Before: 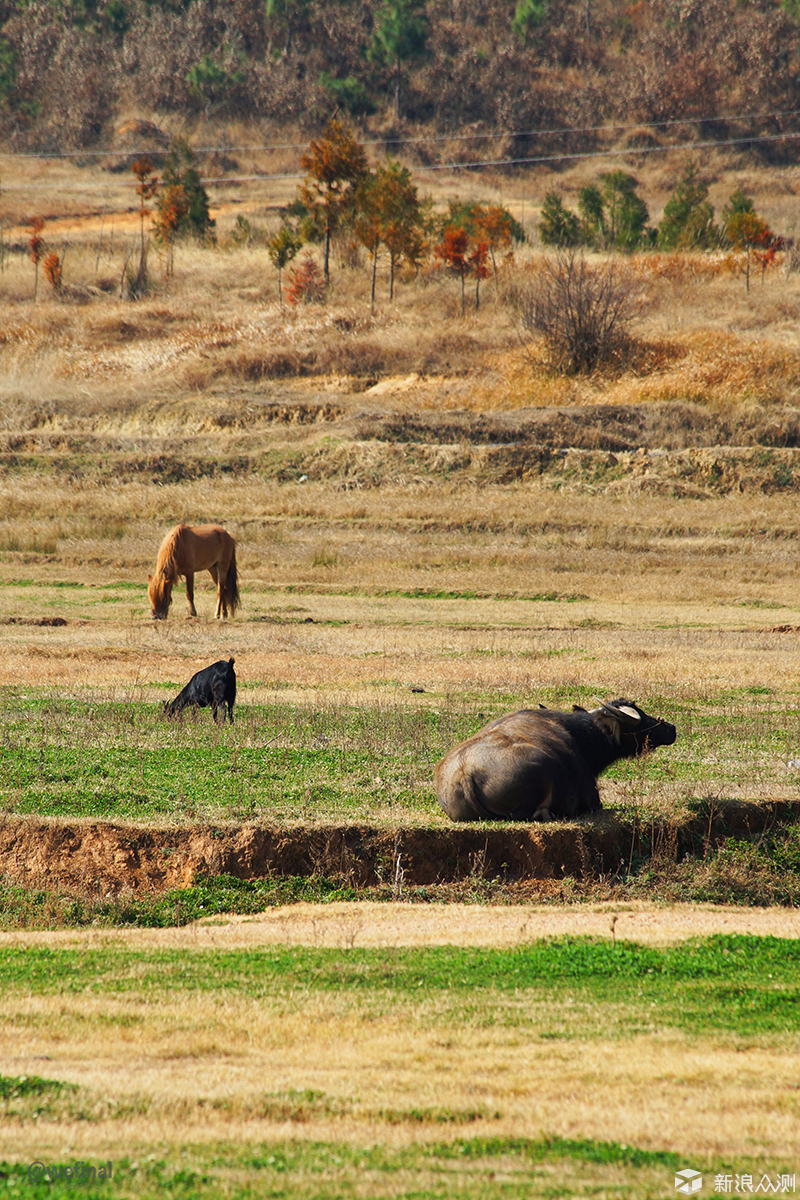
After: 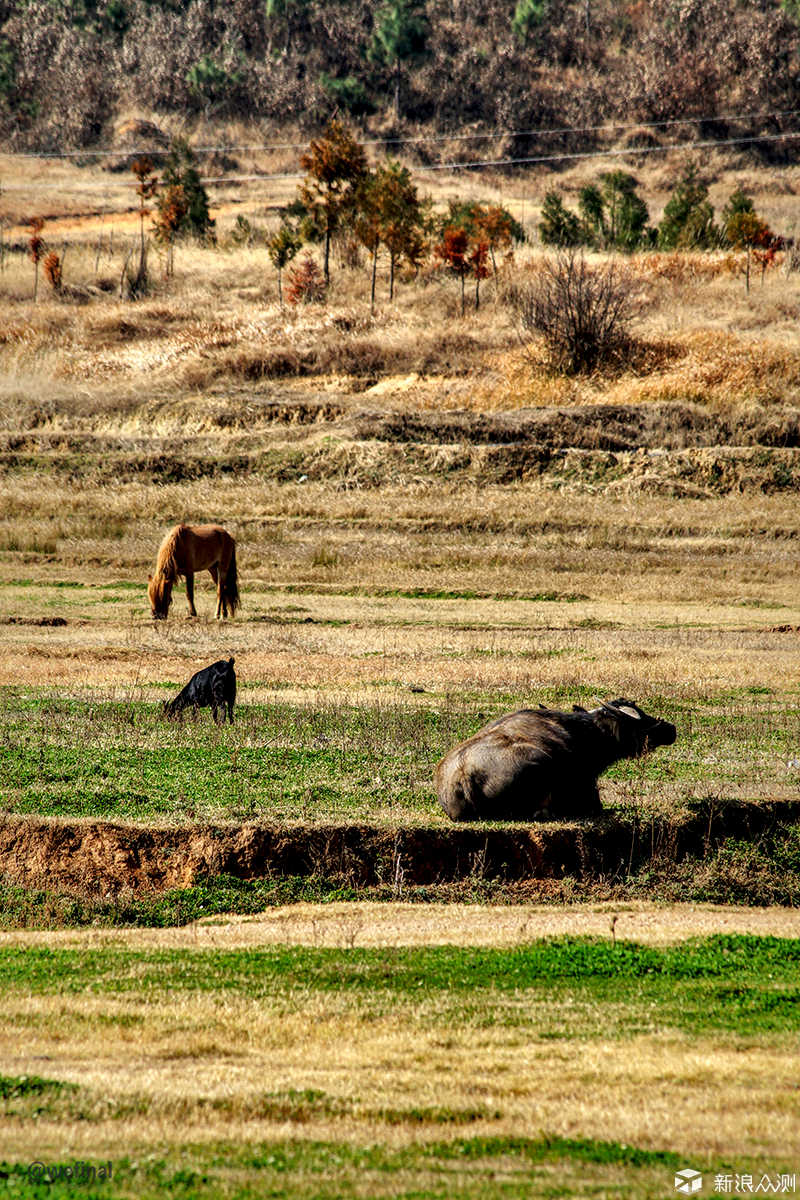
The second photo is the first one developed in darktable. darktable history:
shadows and highlights: shadows -19.91, highlights -73.15
local contrast: detail 203%
